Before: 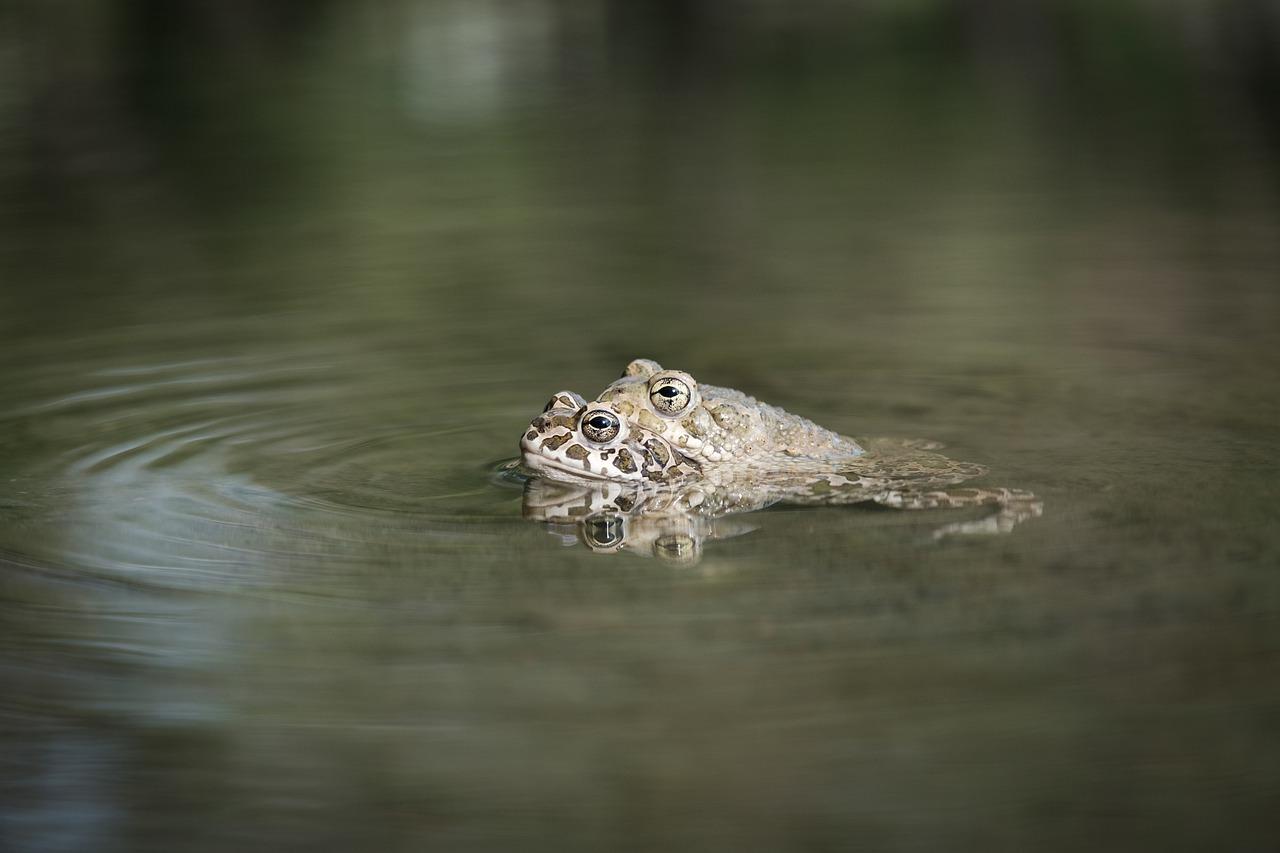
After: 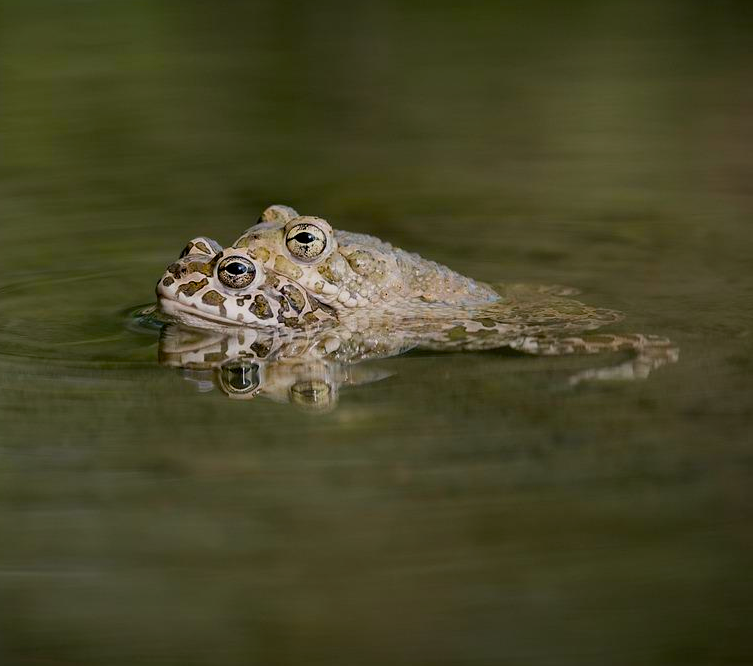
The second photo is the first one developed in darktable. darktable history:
color correction: highlights a* 2.99, highlights b* -0.951, shadows a* -0.082, shadows b* 2.27, saturation 0.975
crop and rotate: left 28.506%, top 18.095%, right 12.64%, bottom 3.793%
exposure: black level correction 0.009, exposure -0.614 EV, compensate highlight preservation false
color balance rgb: perceptual saturation grading › global saturation 25.806%, global vibrance 34.544%
